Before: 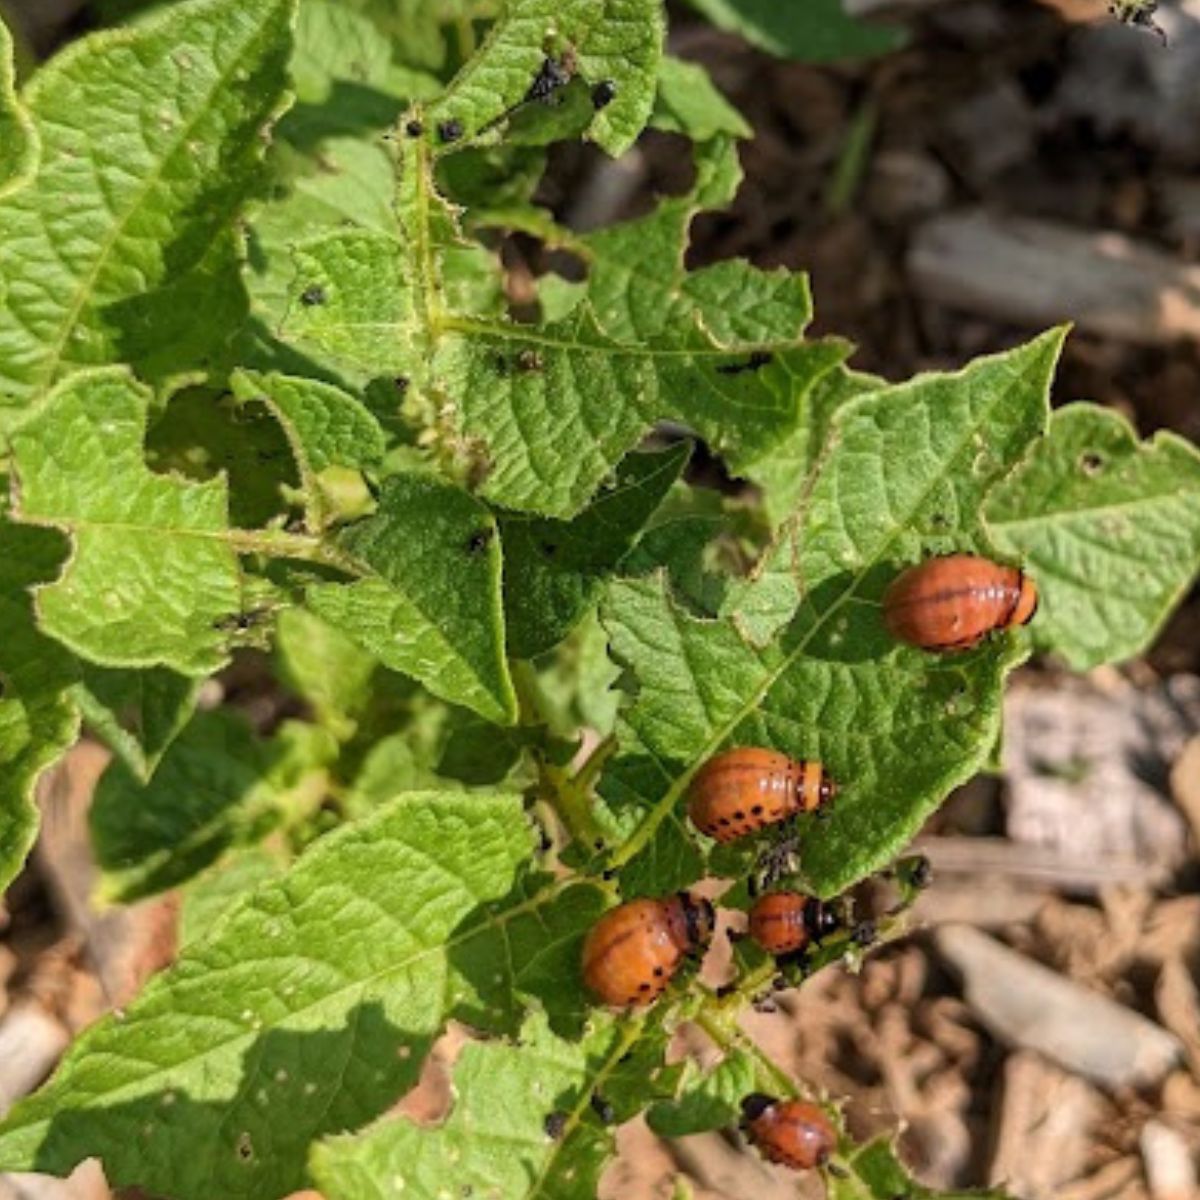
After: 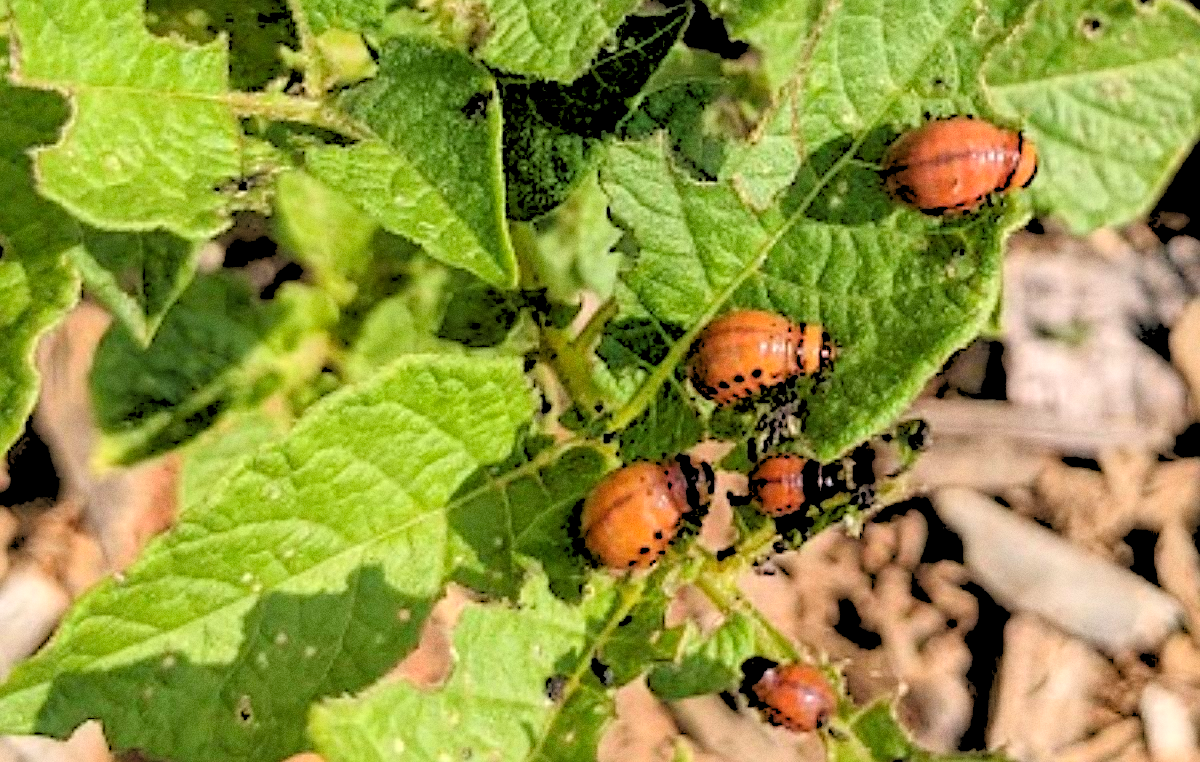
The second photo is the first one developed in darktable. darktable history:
grain: coarseness 0.09 ISO
color balance rgb: perceptual saturation grading › global saturation 3.7%, global vibrance 5.56%, contrast 3.24%
rgb levels: levels [[0.027, 0.429, 0.996], [0, 0.5, 1], [0, 0.5, 1]]
crop and rotate: top 36.435%
sharpen: on, module defaults
